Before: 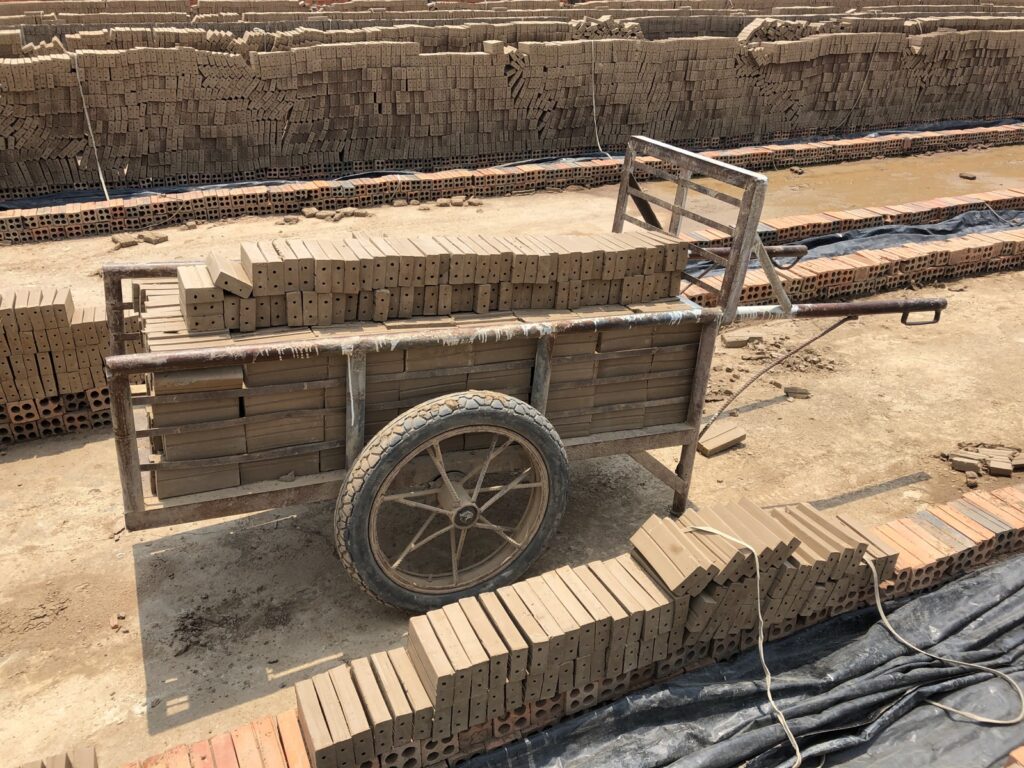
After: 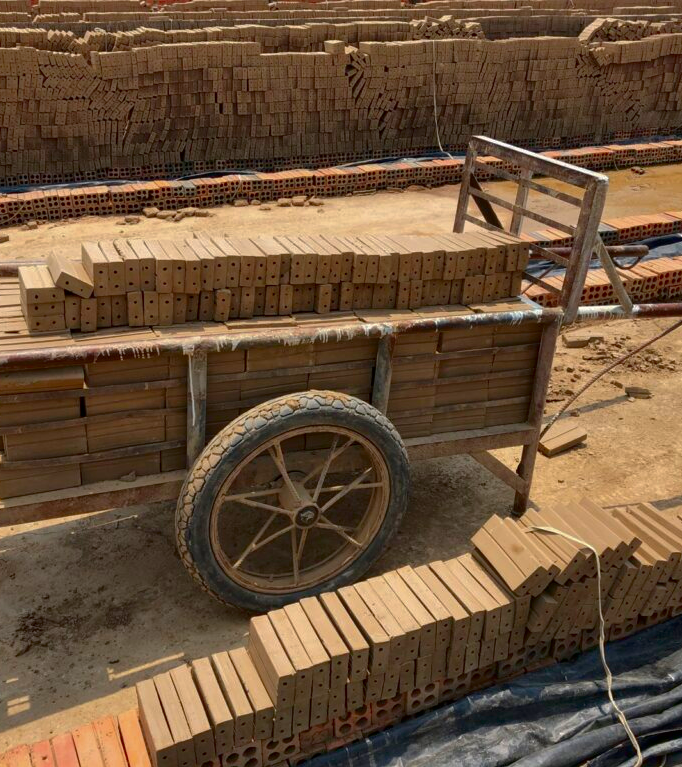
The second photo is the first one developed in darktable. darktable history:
shadows and highlights: on, module defaults
crop and rotate: left 15.546%, right 17.787%
contrast brightness saturation: brightness -0.25, saturation 0.2
